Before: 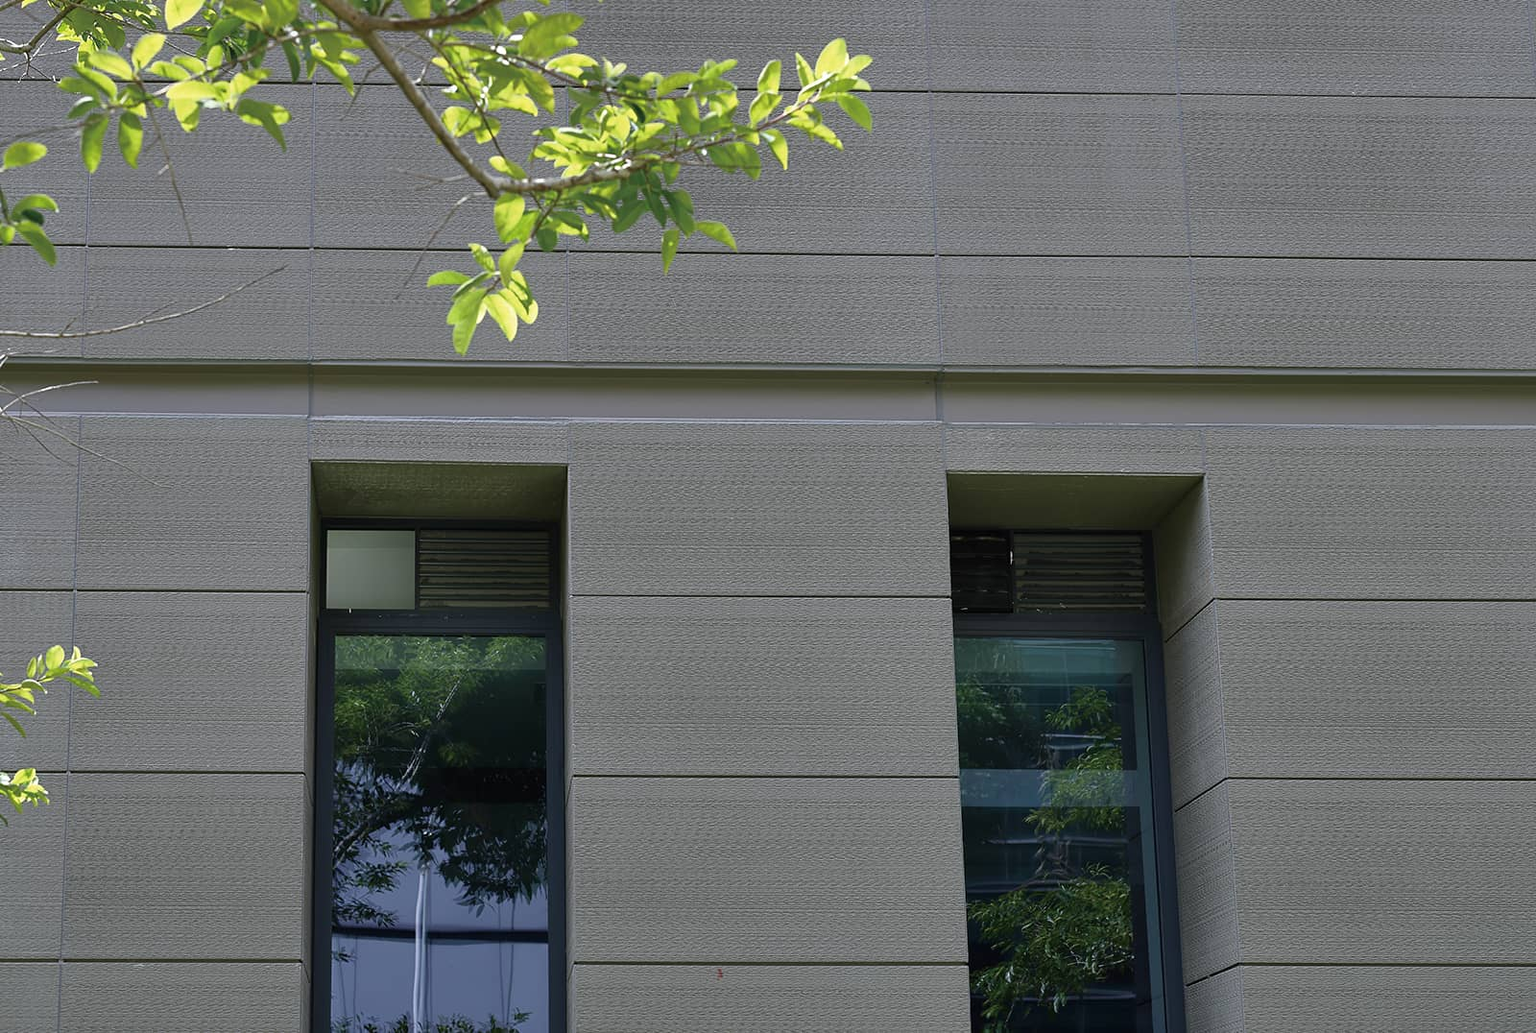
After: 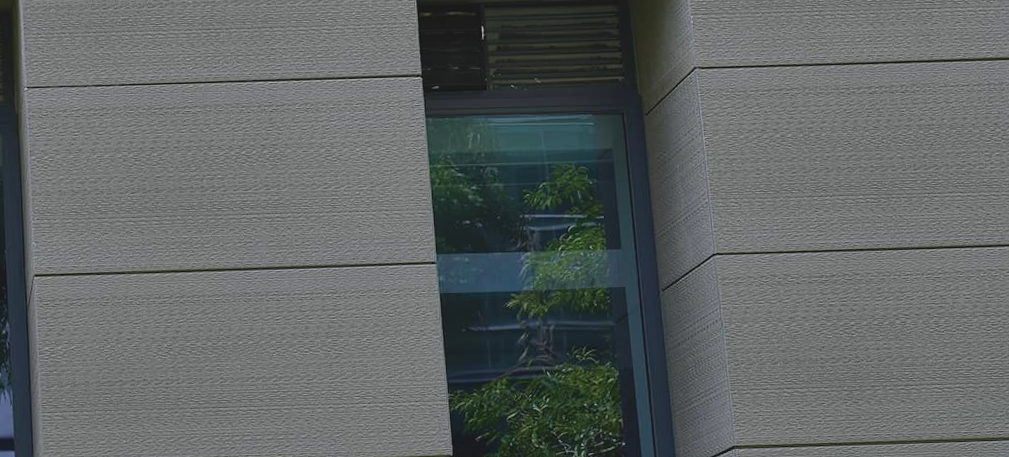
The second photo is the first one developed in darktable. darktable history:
rotate and perspective: rotation -2°, crop left 0.022, crop right 0.978, crop top 0.049, crop bottom 0.951
crop and rotate: left 35.509%, top 50.238%, bottom 4.934%
lowpass: radius 0.1, contrast 0.85, saturation 1.1, unbound 0
